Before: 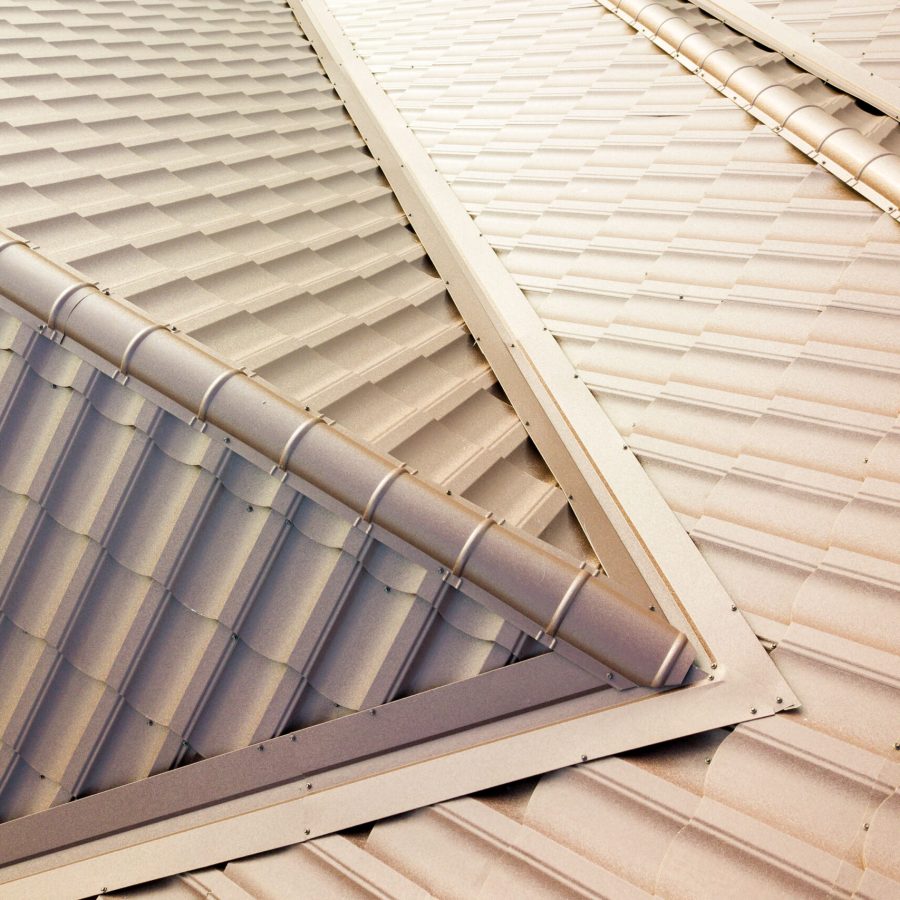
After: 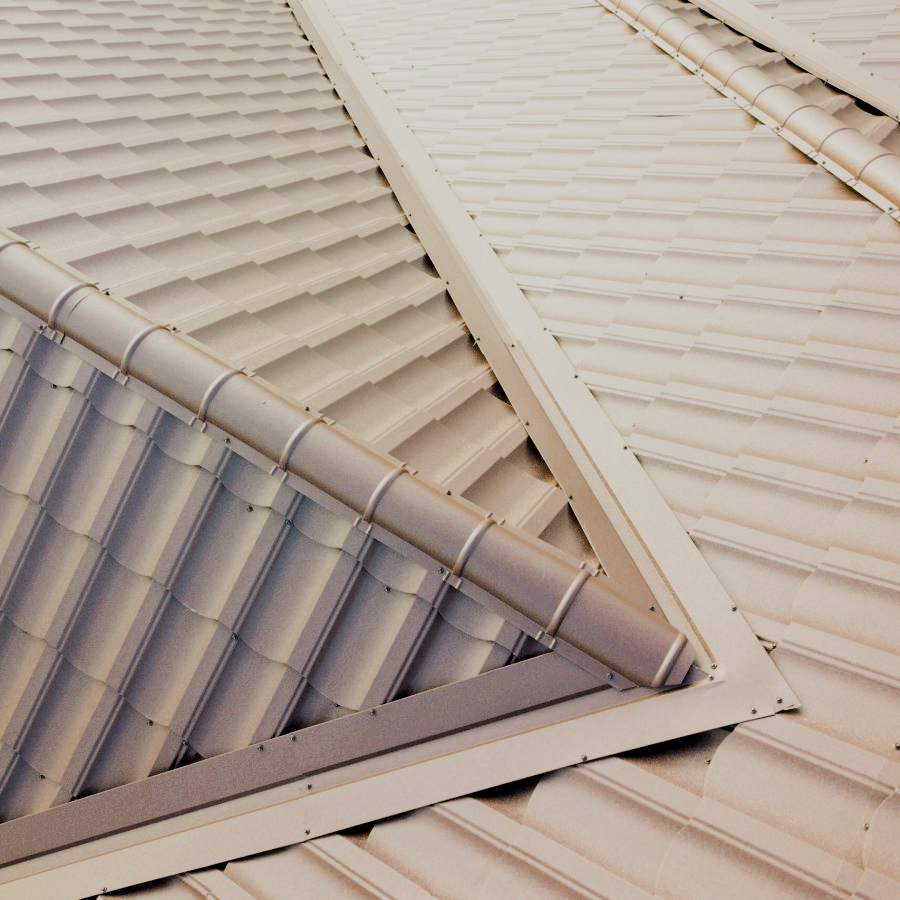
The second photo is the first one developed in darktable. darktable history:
contrast brightness saturation: saturation -0.1
filmic rgb: black relative exposure -7.65 EV, white relative exposure 4.56 EV, hardness 3.61
